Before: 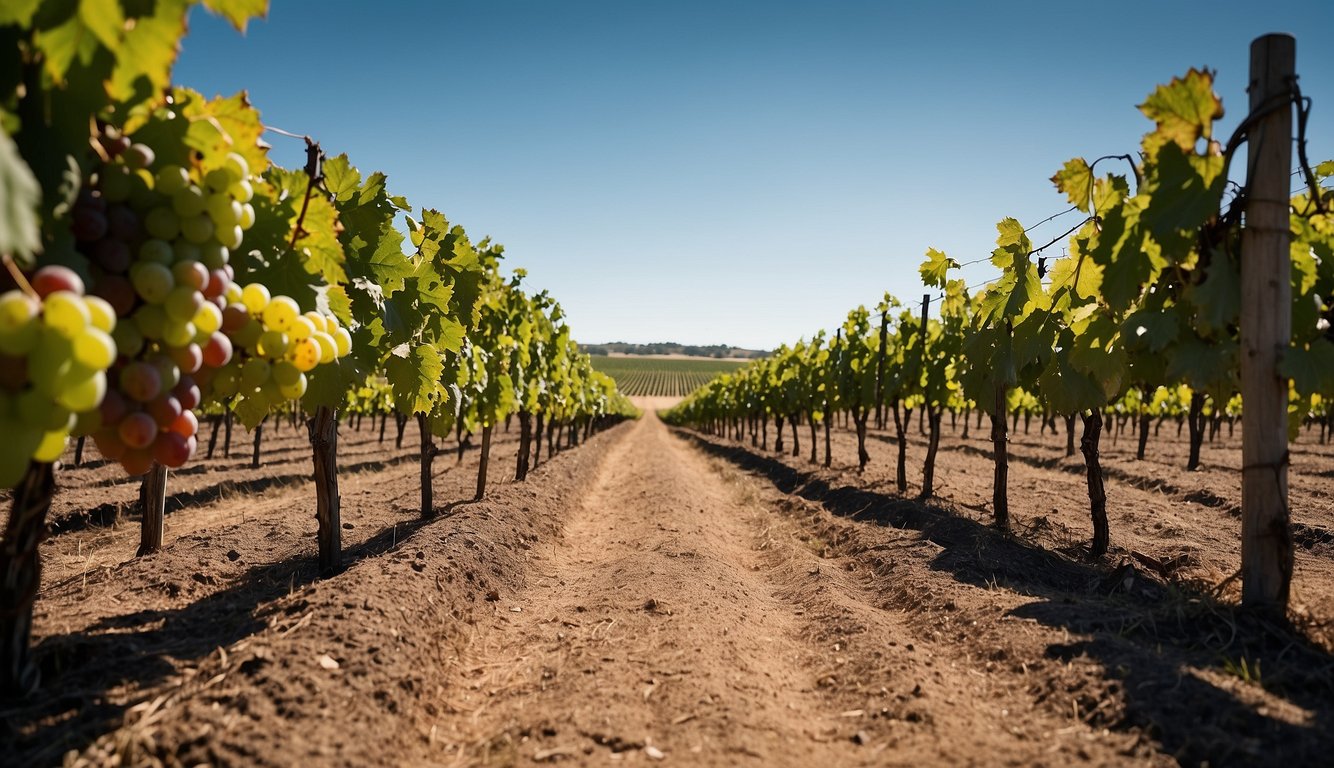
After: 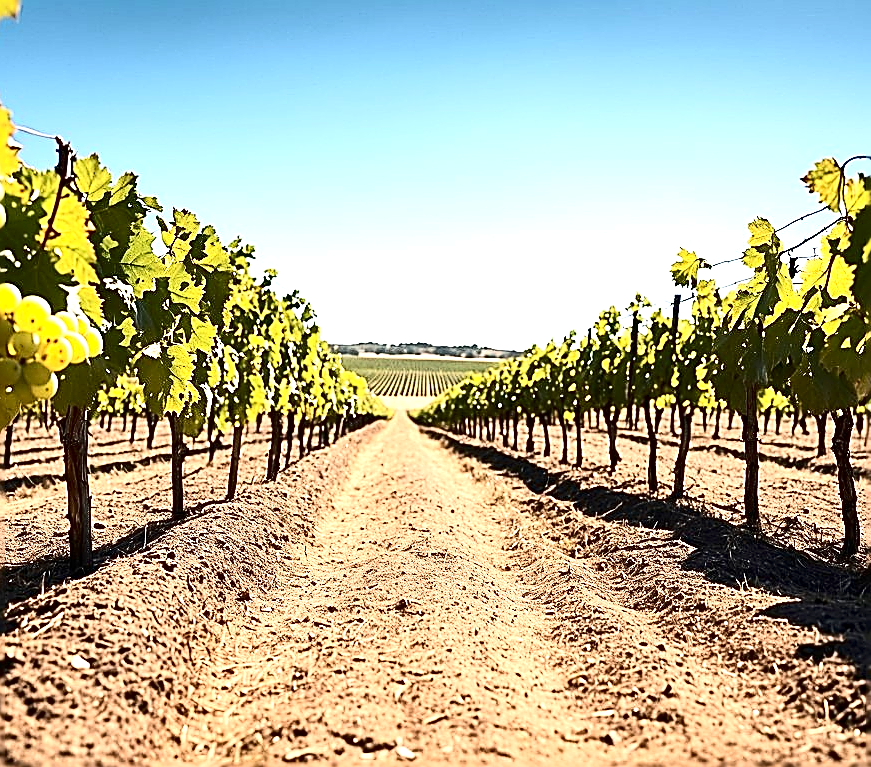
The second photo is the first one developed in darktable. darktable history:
contrast brightness saturation: contrast 0.281
exposure: black level correction 0.001, exposure 1.131 EV, compensate highlight preservation false
crop and rotate: left 18.693%, right 16.015%
sharpen: amount 1.993
